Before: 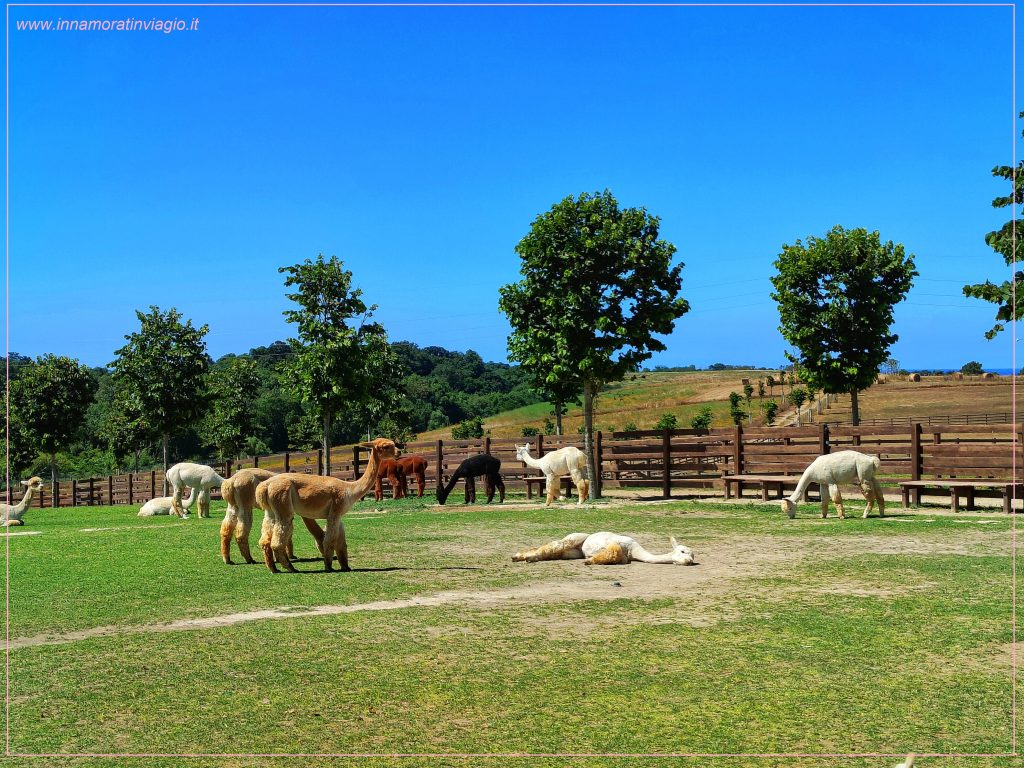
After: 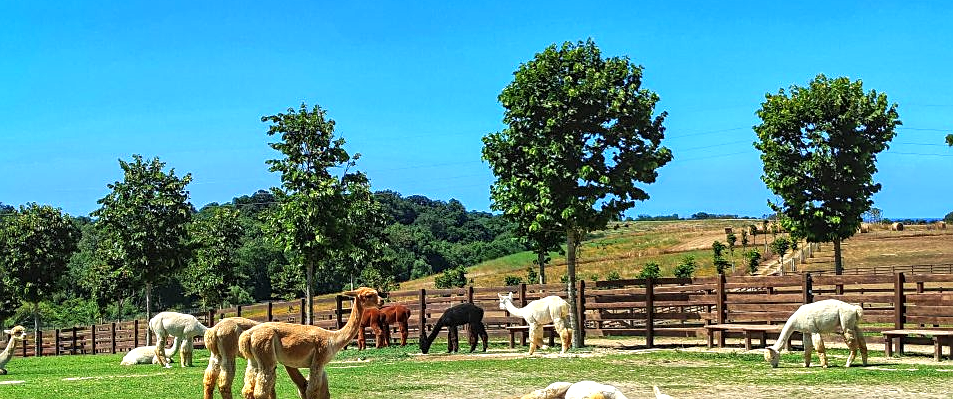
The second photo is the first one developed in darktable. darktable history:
exposure: black level correction -0.002, exposure 0.543 EV, compensate highlight preservation false
local contrast: detail 130%
sharpen: amount 0.496
crop: left 1.75%, top 19.667%, right 5.12%, bottom 28.286%
shadows and highlights: shadows 25.87, highlights -24.81
